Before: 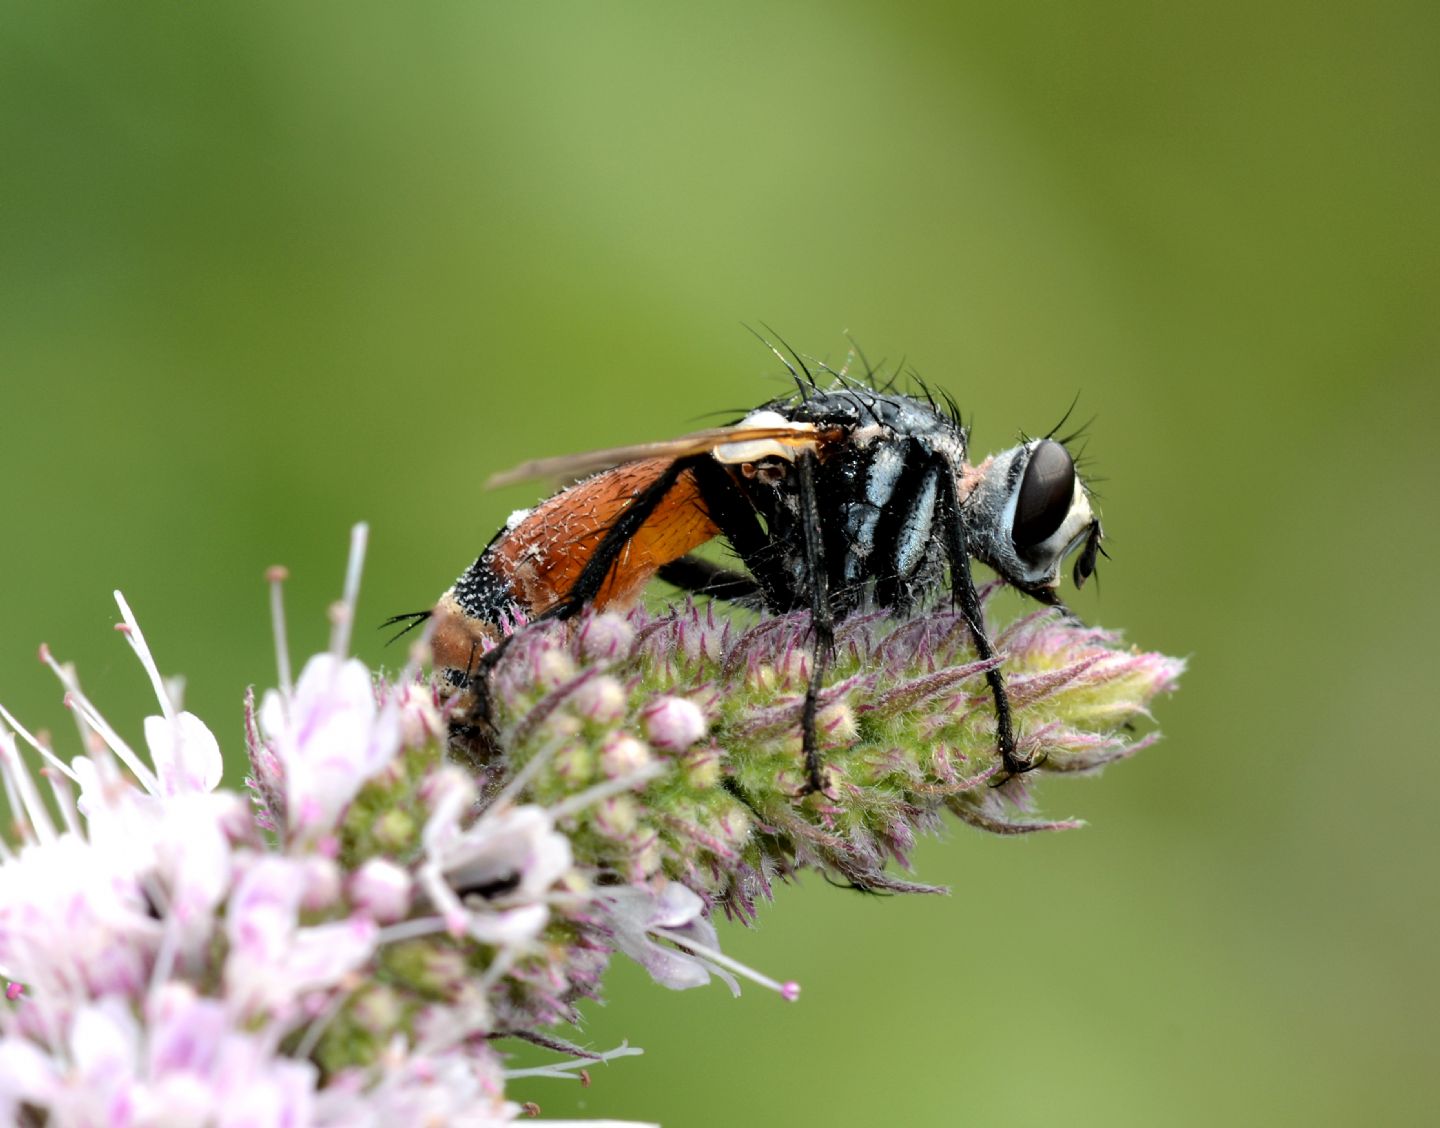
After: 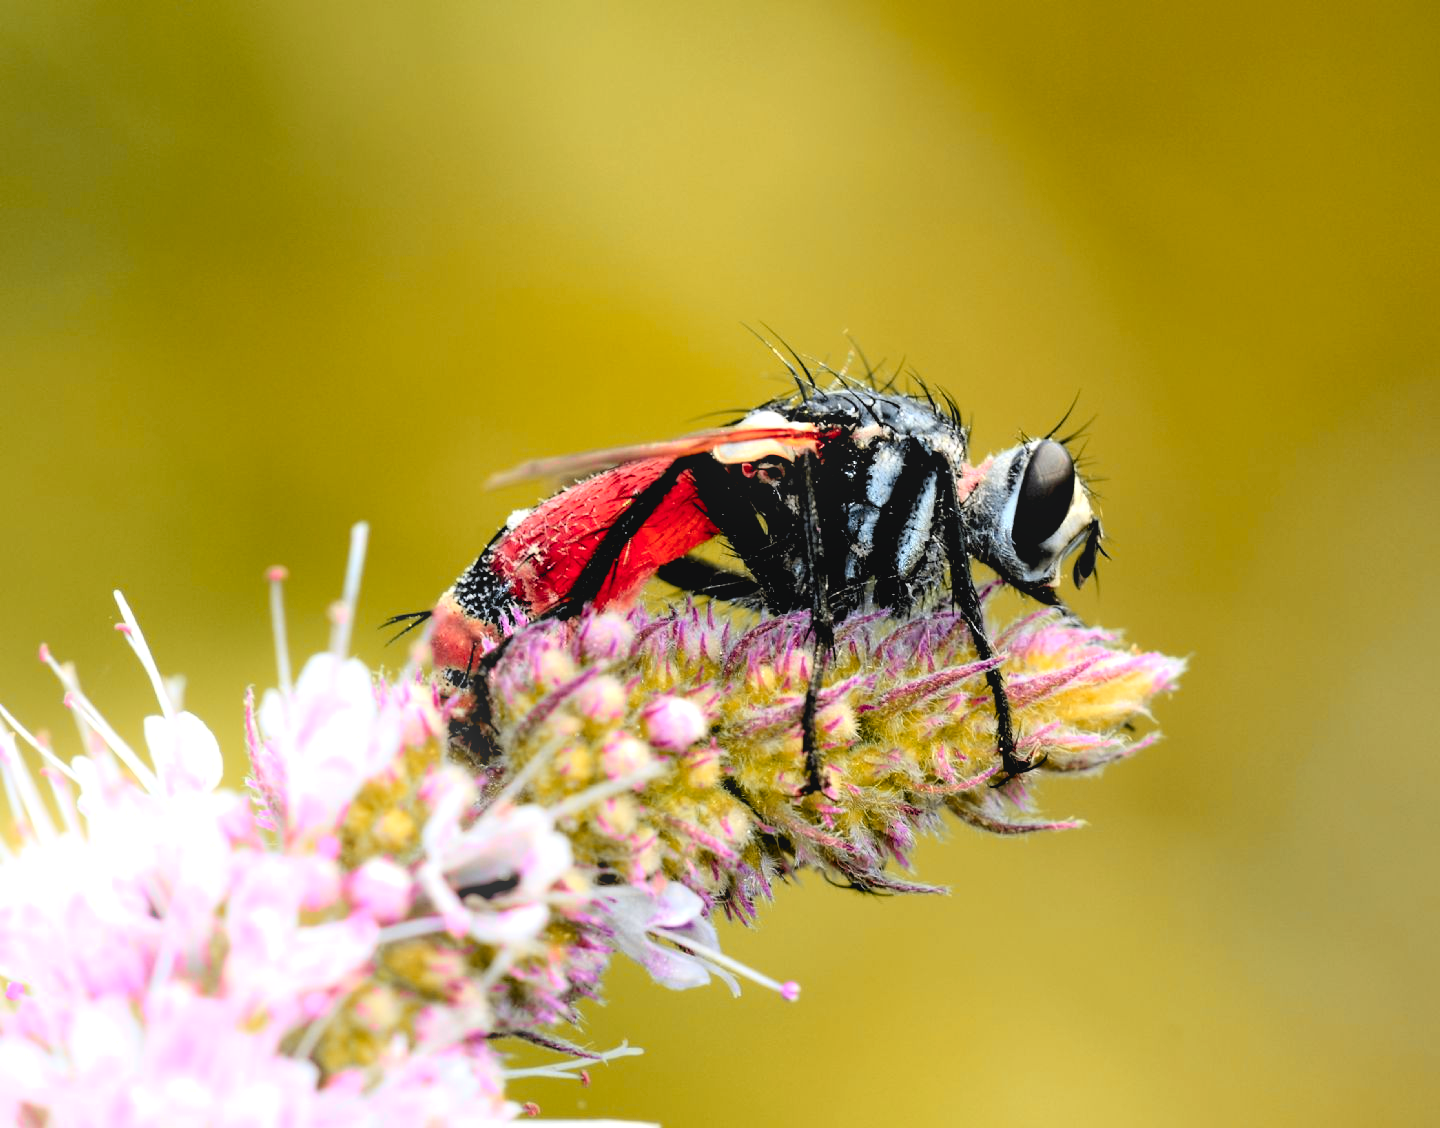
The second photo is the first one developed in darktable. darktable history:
color zones: curves: ch1 [(0.235, 0.558) (0.75, 0.5)]; ch2 [(0.25, 0.462) (0.749, 0.457)], mix 40.67%
rgb levels: levels [[0.013, 0.434, 0.89], [0, 0.5, 1], [0, 0.5, 1]]
tone curve: curves: ch0 [(0, 0.036) (0.119, 0.115) (0.466, 0.498) (0.715, 0.767) (0.817, 0.865) (1, 0.998)]; ch1 [(0, 0) (0.377, 0.416) (0.44, 0.461) (0.487, 0.49) (0.514, 0.517) (0.536, 0.577) (0.66, 0.724) (1, 1)]; ch2 [(0, 0) (0.38, 0.405) (0.463, 0.443) (0.492, 0.486) (0.526, 0.541) (0.578, 0.598) (0.653, 0.698) (1, 1)], color space Lab, independent channels, preserve colors none
bloom: size 13.65%, threshold 98.39%, strength 4.82%
